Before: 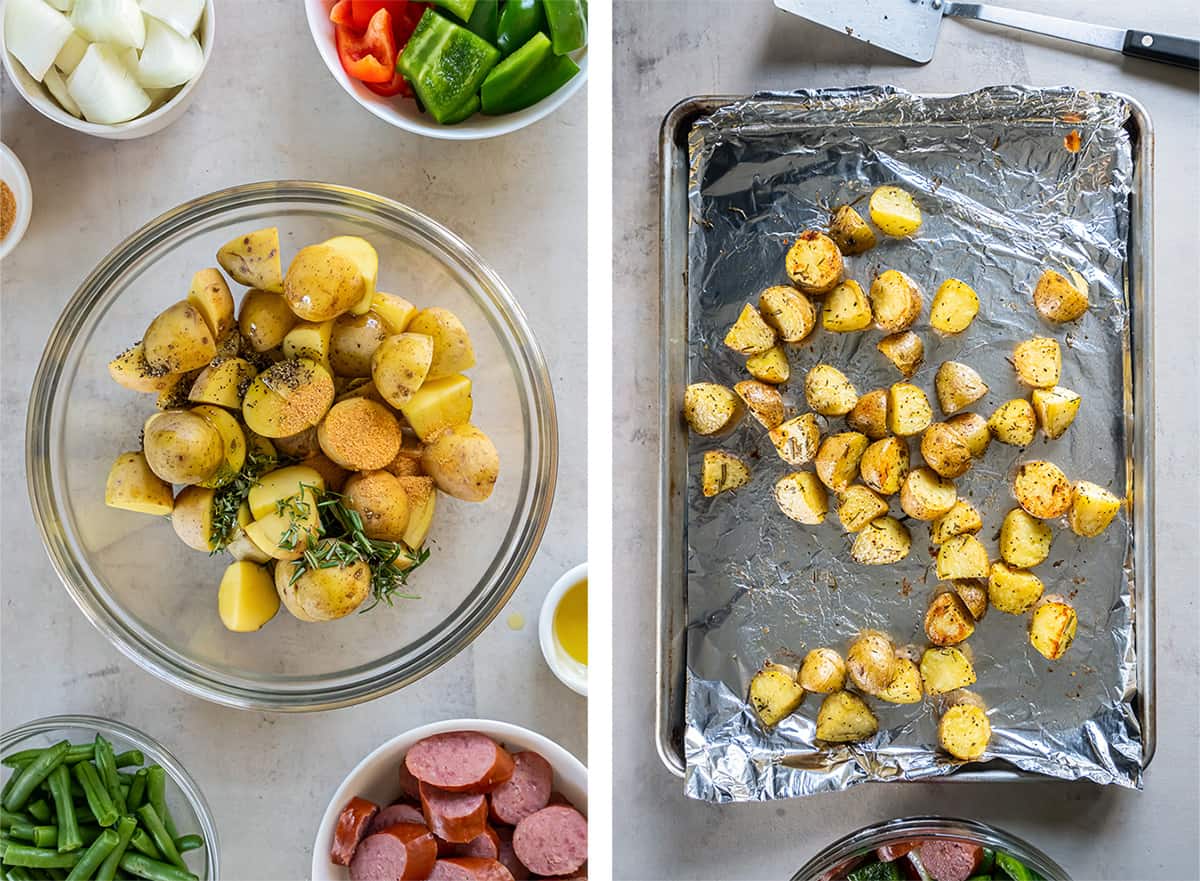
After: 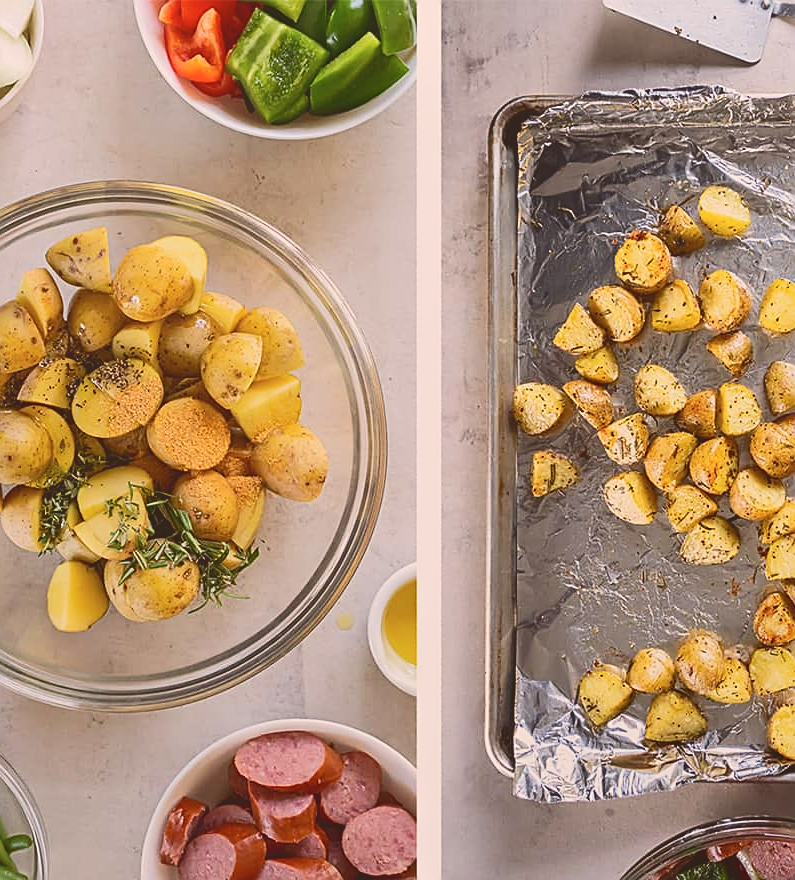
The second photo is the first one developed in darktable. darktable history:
contrast brightness saturation: contrast 0.15, brightness -0.011, saturation 0.1
sharpen: on, module defaults
local contrast: detail 69%
color correction: highlights a* 10.24, highlights b* 9.64, shadows a* 8.77, shadows b* 8.21, saturation 0.771
crop and rotate: left 14.314%, right 19.408%
